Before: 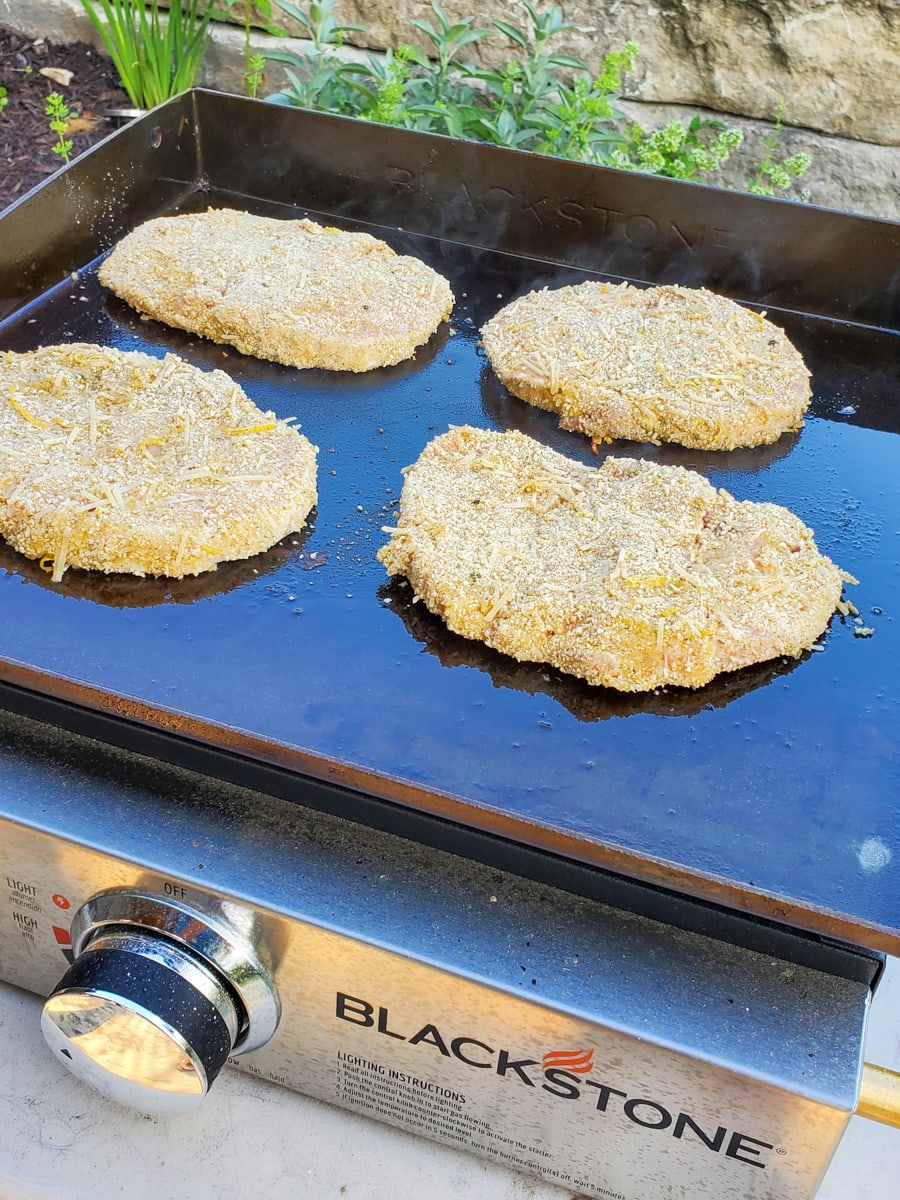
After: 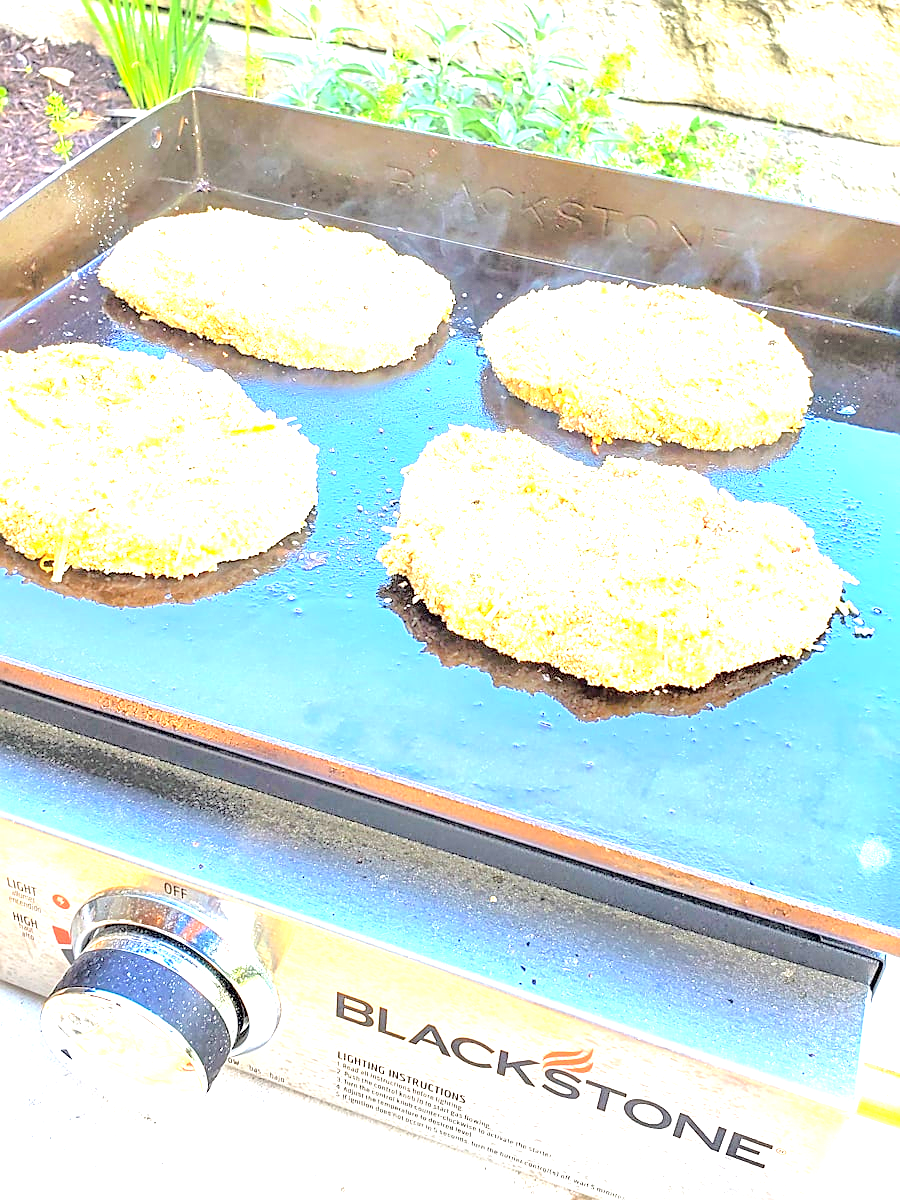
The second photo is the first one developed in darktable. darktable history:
sharpen: on, module defaults
exposure: black level correction 0, exposure 2.138 EV, compensate exposure bias true, compensate highlight preservation false
contrast brightness saturation: brightness 0.28
tone equalizer: -8 EV 0.001 EV, -7 EV -0.004 EV, -6 EV 0.009 EV, -5 EV 0.032 EV, -4 EV 0.276 EV, -3 EV 0.644 EV, -2 EV 0.584 EV, -1 EV 0.187 EV, +0 EV 0.024 EV
